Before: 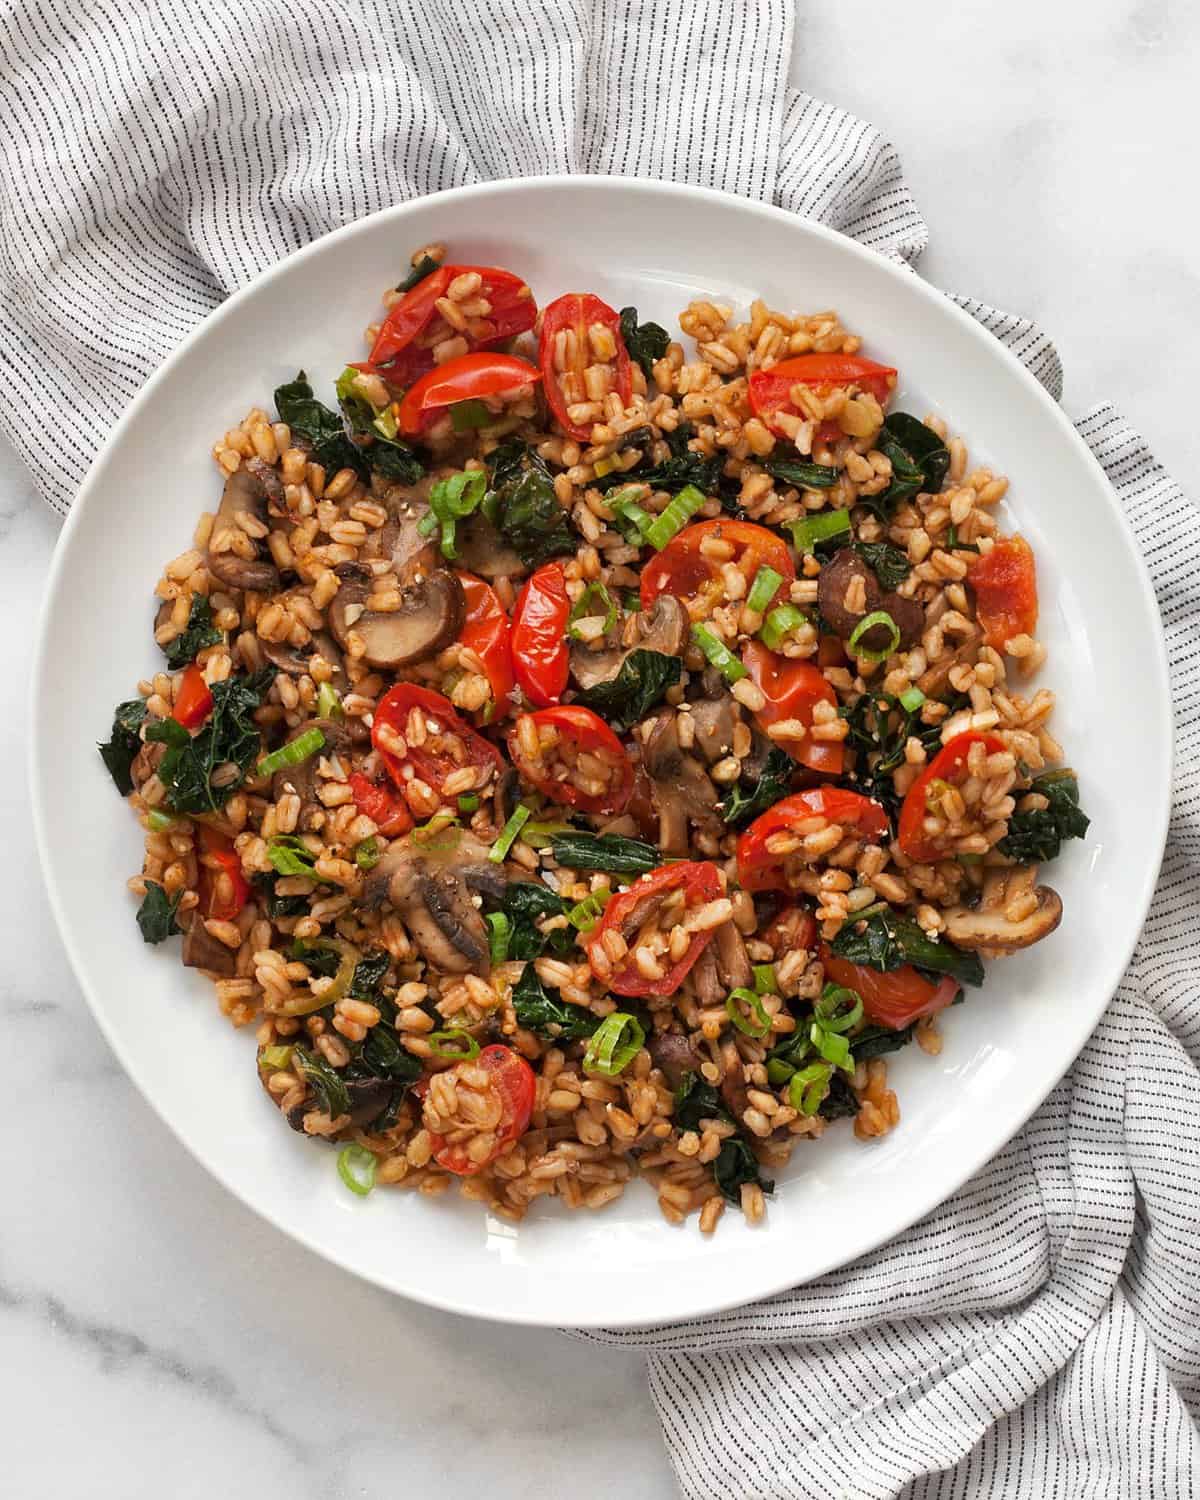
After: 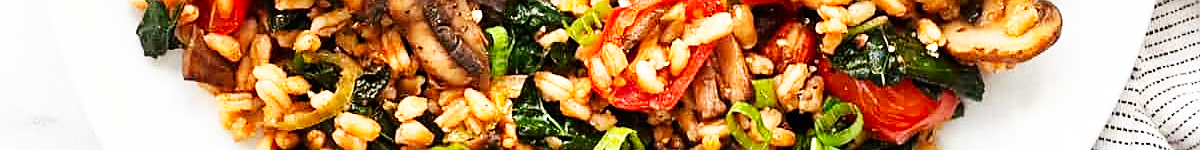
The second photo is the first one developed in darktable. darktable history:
base curve: curves: ch0 [(0, 0) (0.007, 0.004) (0.027, 0.03) (0.046, 0.07) (0.207, 0.54) (0.442, 0.872) (0.673, 0.972) (1, 1)], preserve colors none
crop and rotate: top 59.084%, bottom 30.916%
sharpen: on, module defaults
